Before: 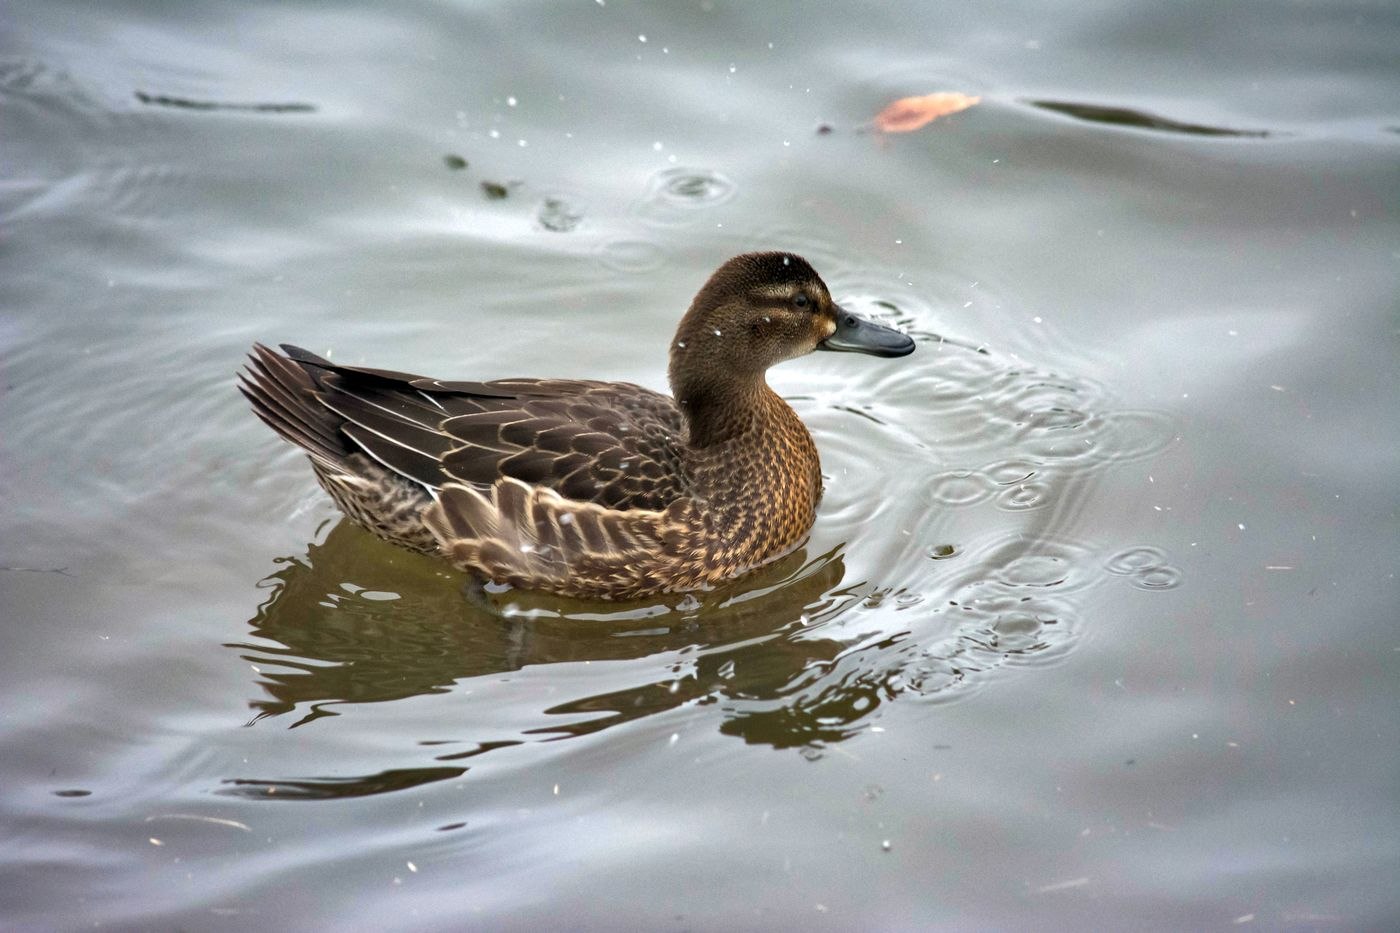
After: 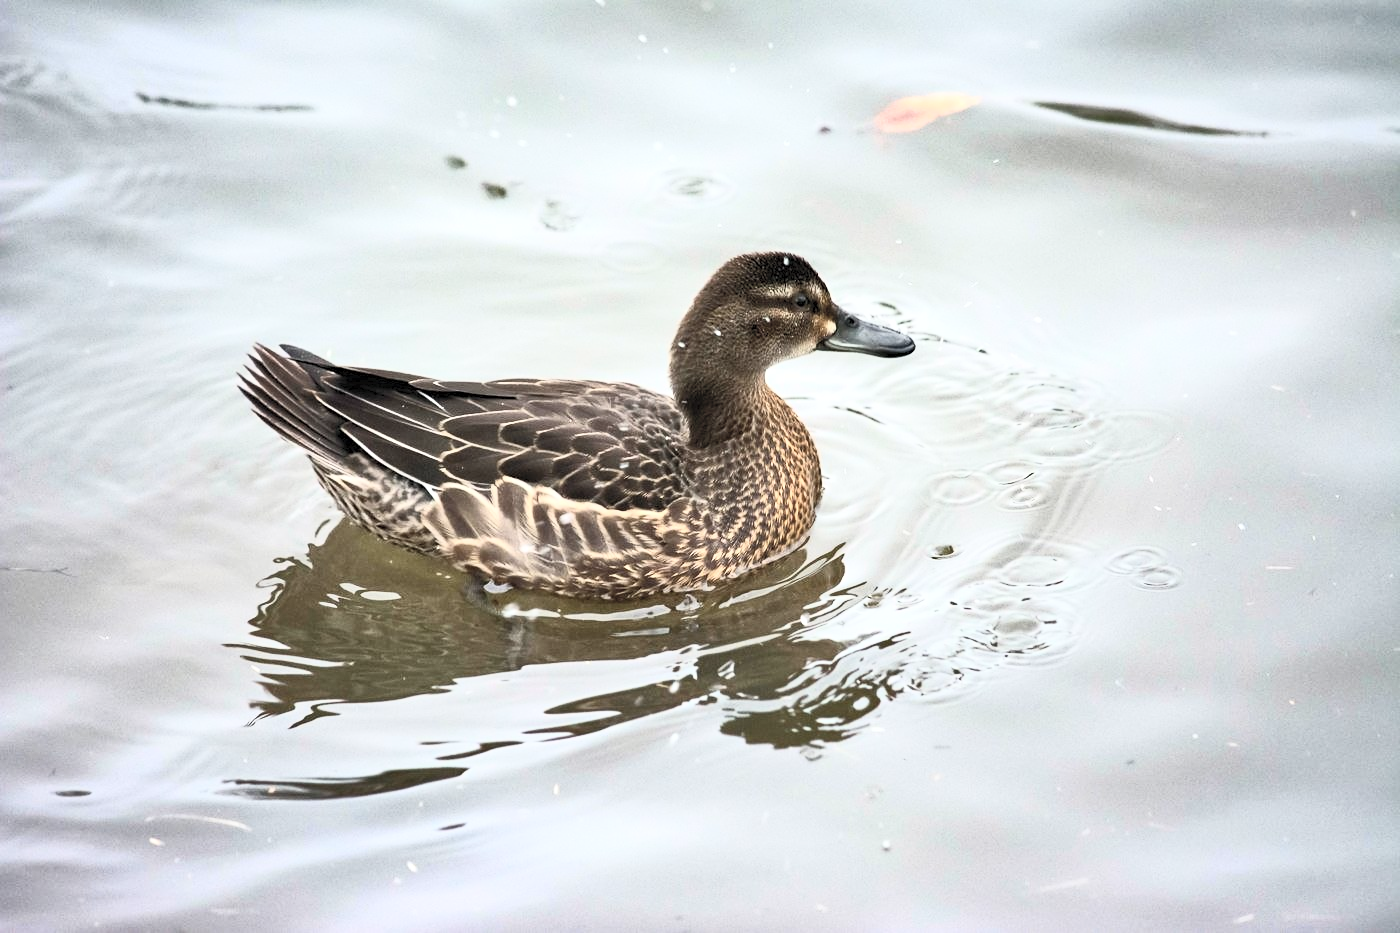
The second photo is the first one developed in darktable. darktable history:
contrast brightness saturation: contrast 0.429, brightness 0.55, saturation -0.2
sharpen: amount 0.208
